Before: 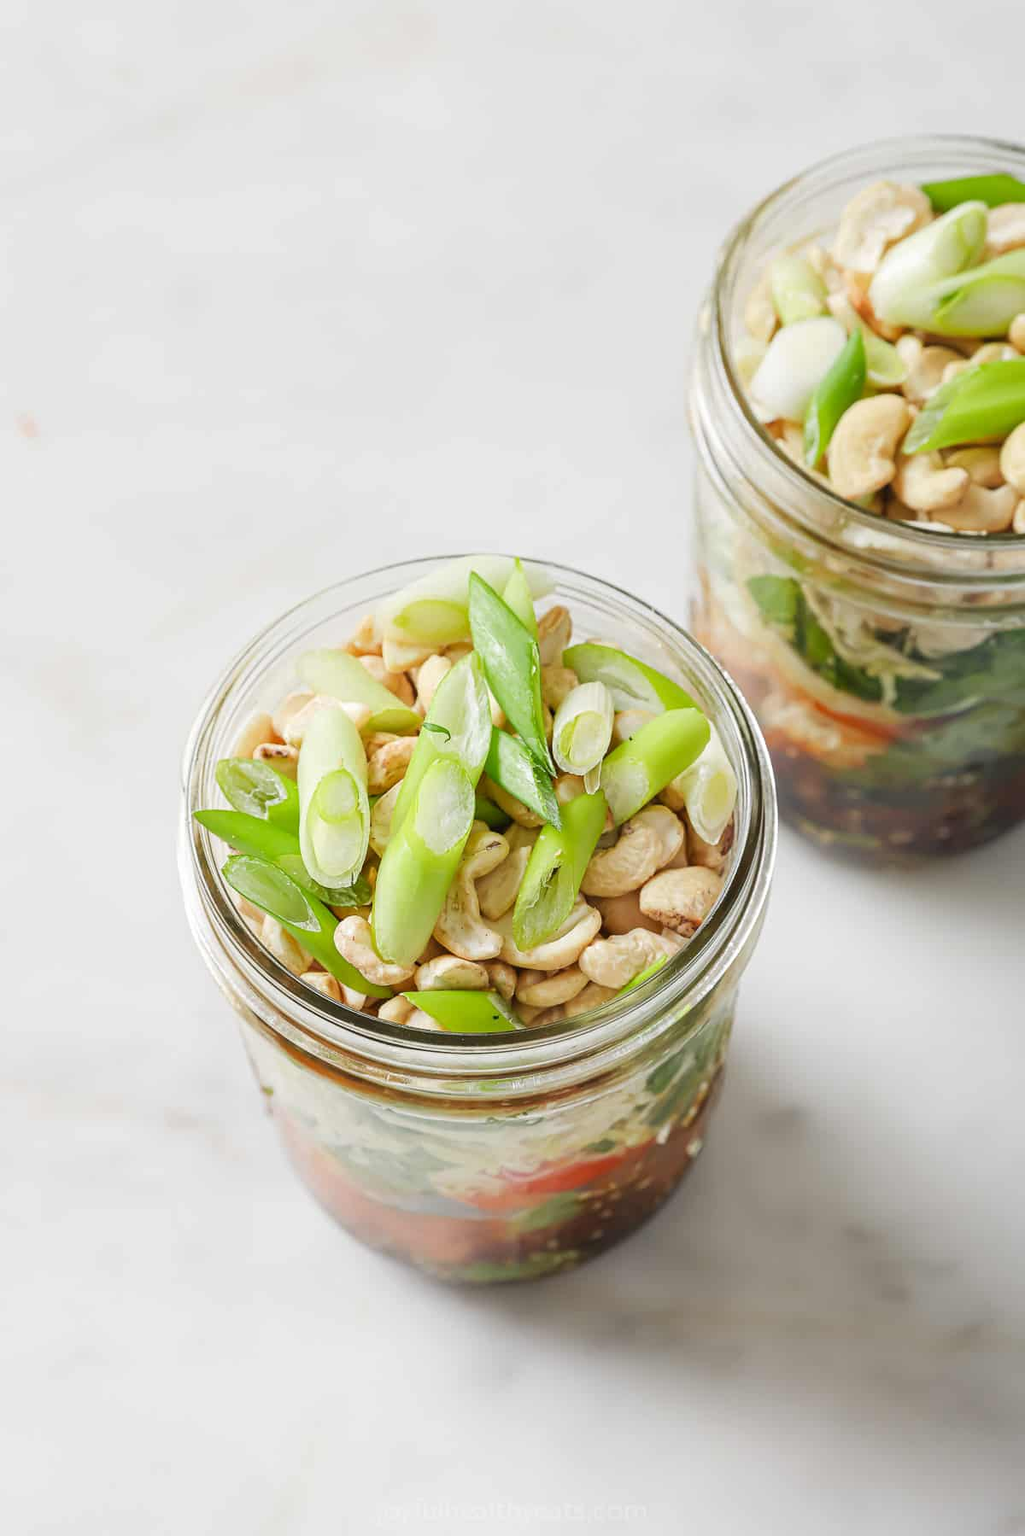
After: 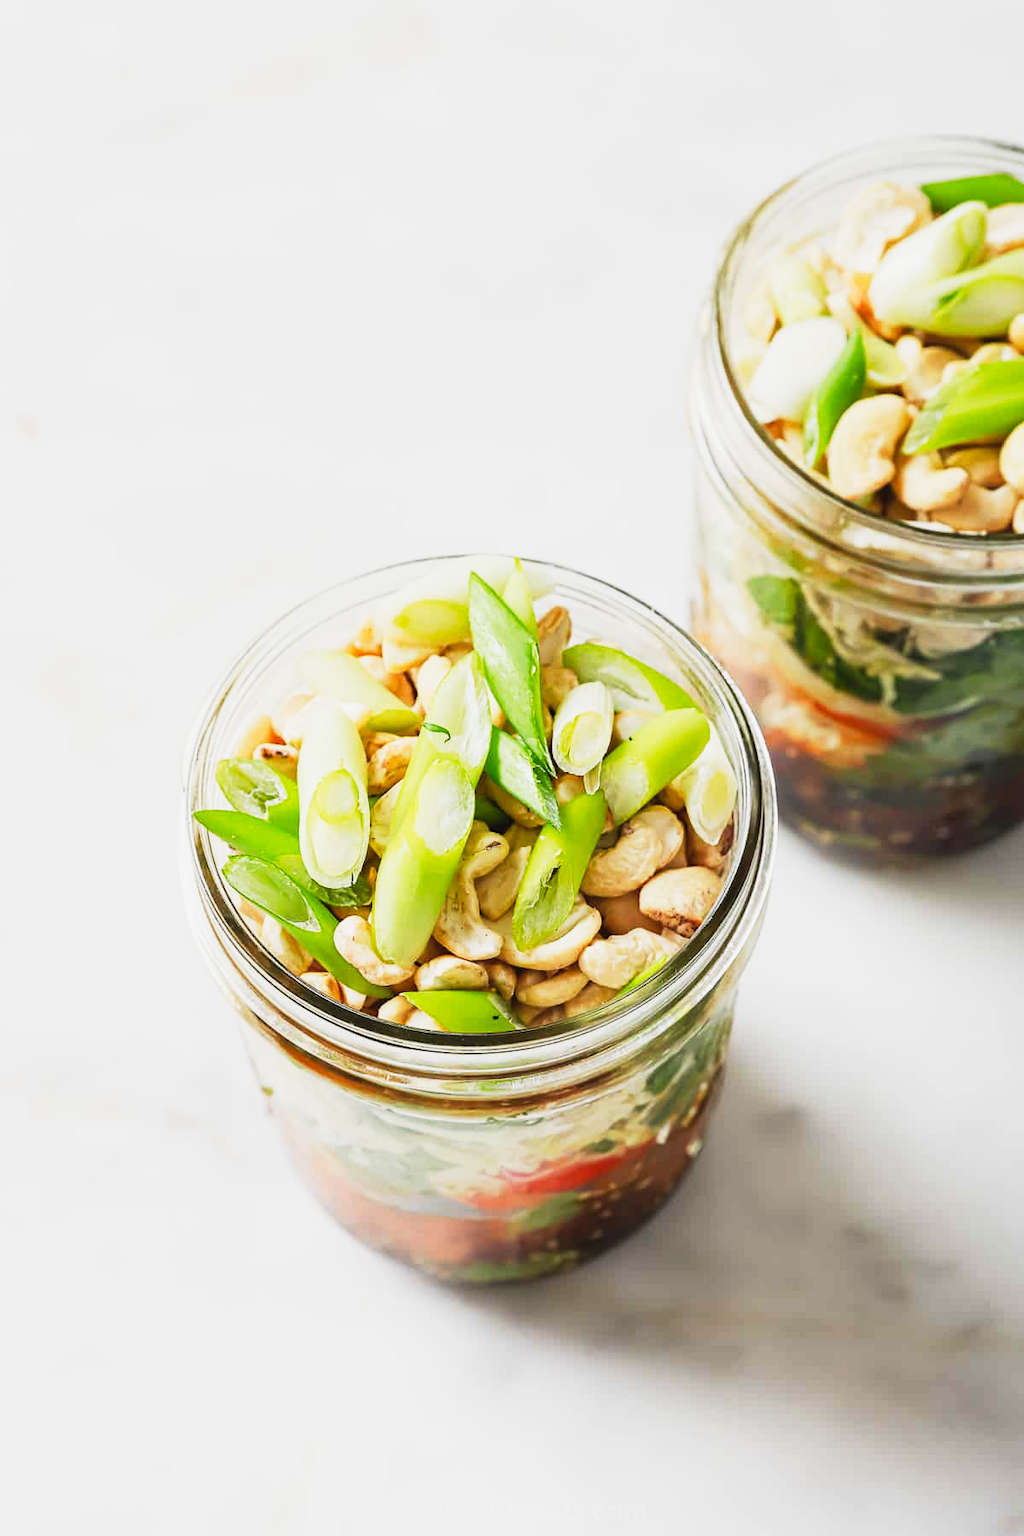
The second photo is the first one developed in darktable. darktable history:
tone curve: curves: ch0 [(0, 0.021) (0.049, 0.044) (0.158, 0.113) (0.351, 0.331) (0.485, 0.505) (0.656, 0.696) (0.868, 0.887) (1, 0.969)]; ch1 [(0, 0) (0.322, 0.328) (0.434, 0.438) (0.473, 0.477) (0.502, 0.503) (0.522, 0.526) (0.564, 0.591) (0.602, 0.632) (0.677, 0.701) (0.859, 0.885) (1, 1)]; ch2 [(0, 0) (0.33, 0.301) (0.452, 0.434) (0.502, 0.505) (0.535, 0.554) (0.565, 0.598) (0.618, 0.629) (1, 1)], preserve colors none
base curve: curves: ch0 [(0, 0) (0.257, 0.25) (0.482, 0.586) (0.757, 0.871) (1, 1)], preserve colors none
